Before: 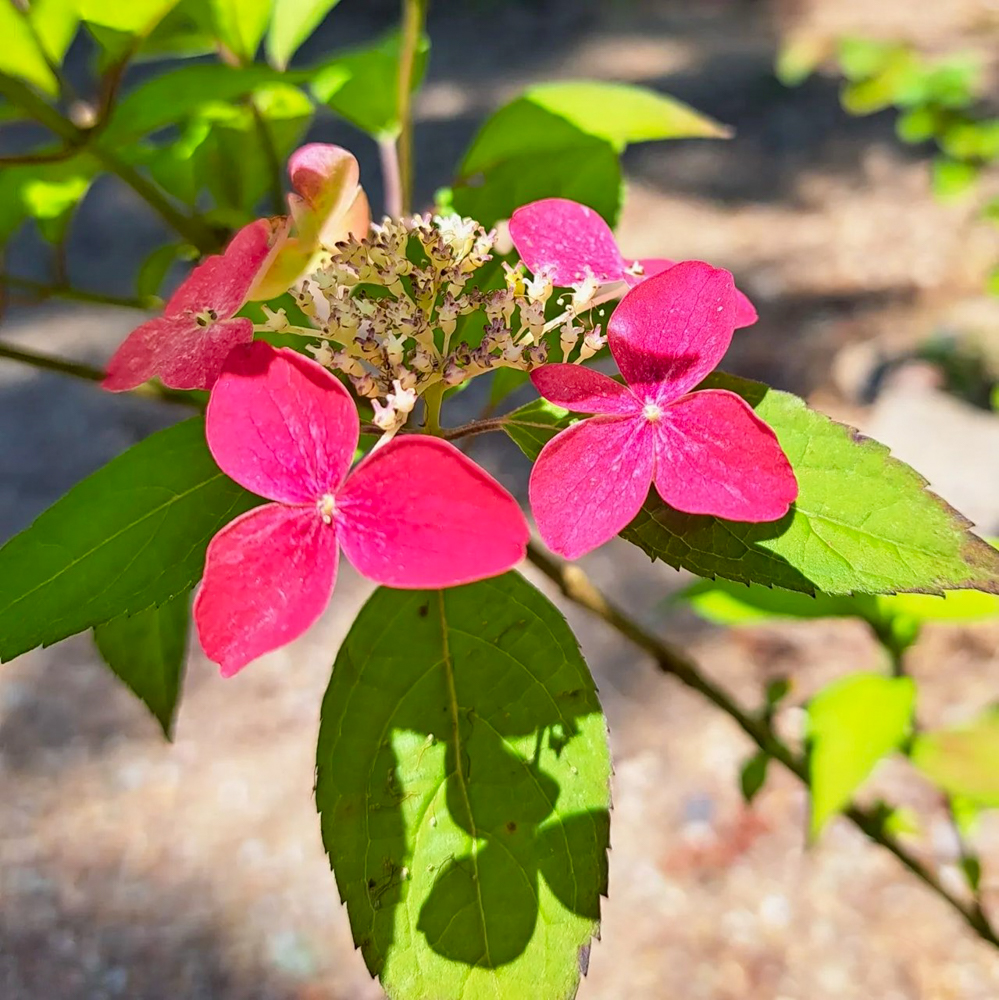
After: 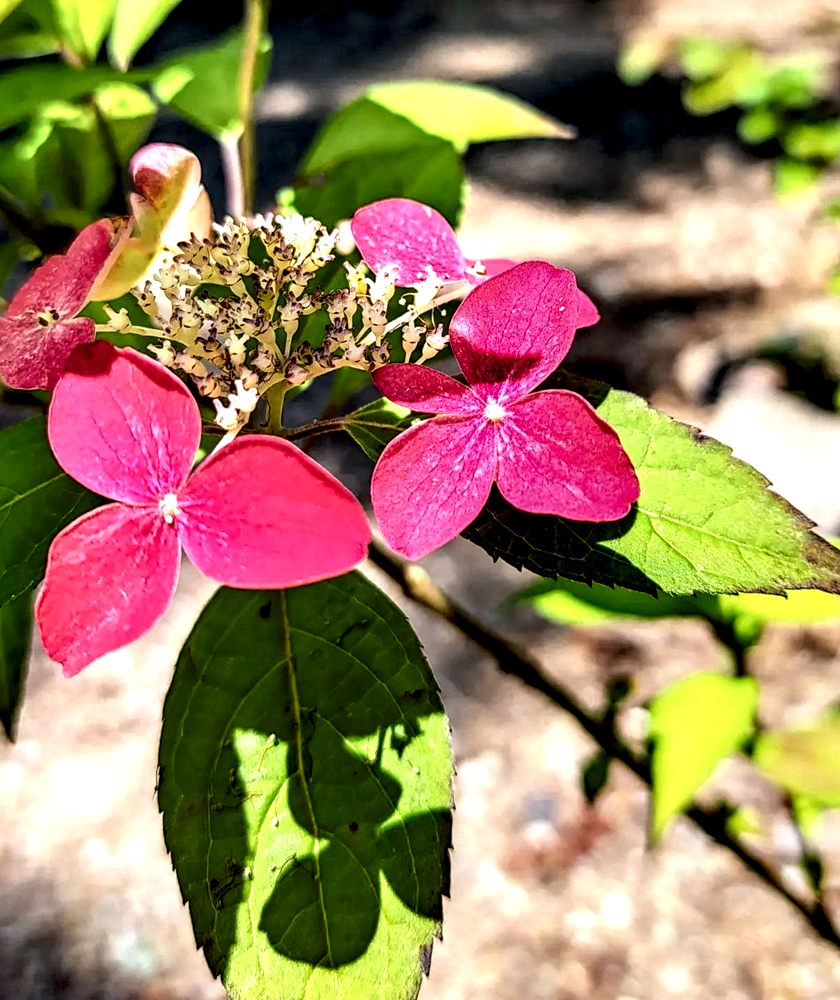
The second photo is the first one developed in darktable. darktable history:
crop: left 15.831%
local contrast: shadows 188%, detail 227%
